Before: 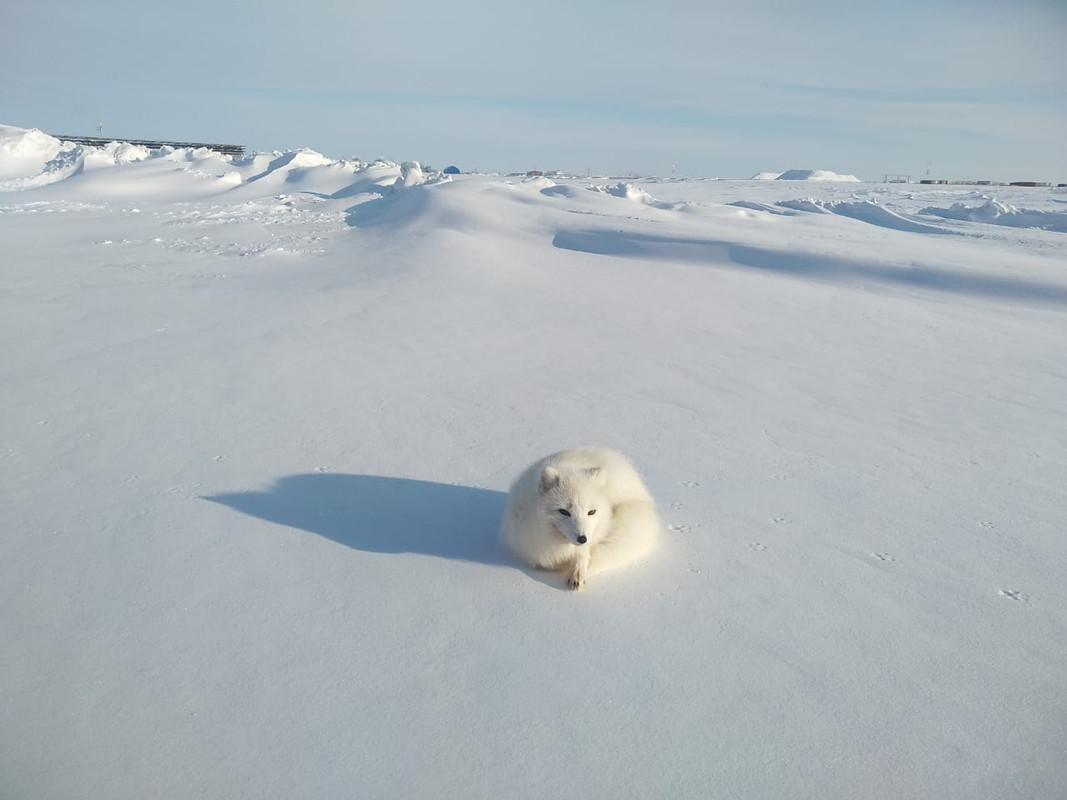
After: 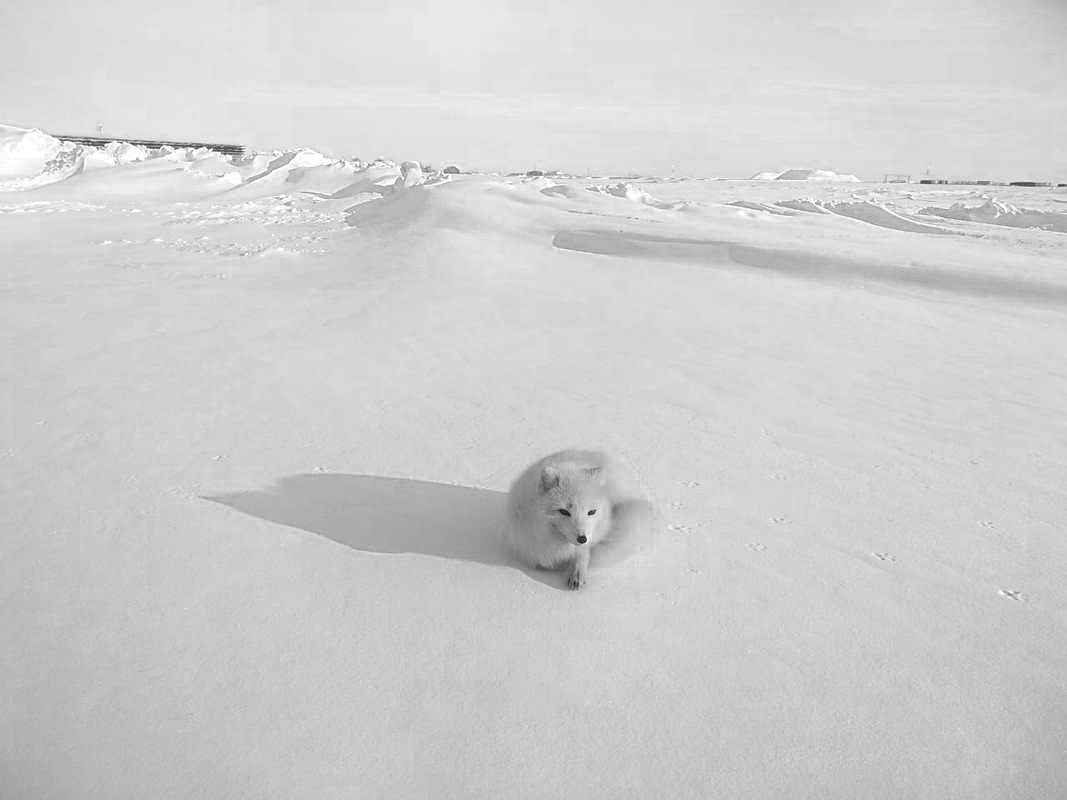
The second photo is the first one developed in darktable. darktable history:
white balance: red 0.967, blue 1.049
color zones: curves: ch0 [(0.287, 0.048) (0.493, 0.484) (0.737, 0.816)]; ch1 [(0, 0) (0.143, 0) (0.286, 0) (0.429, 0) (0.571, 0) (0.714, 0) (0.857, 0)]
